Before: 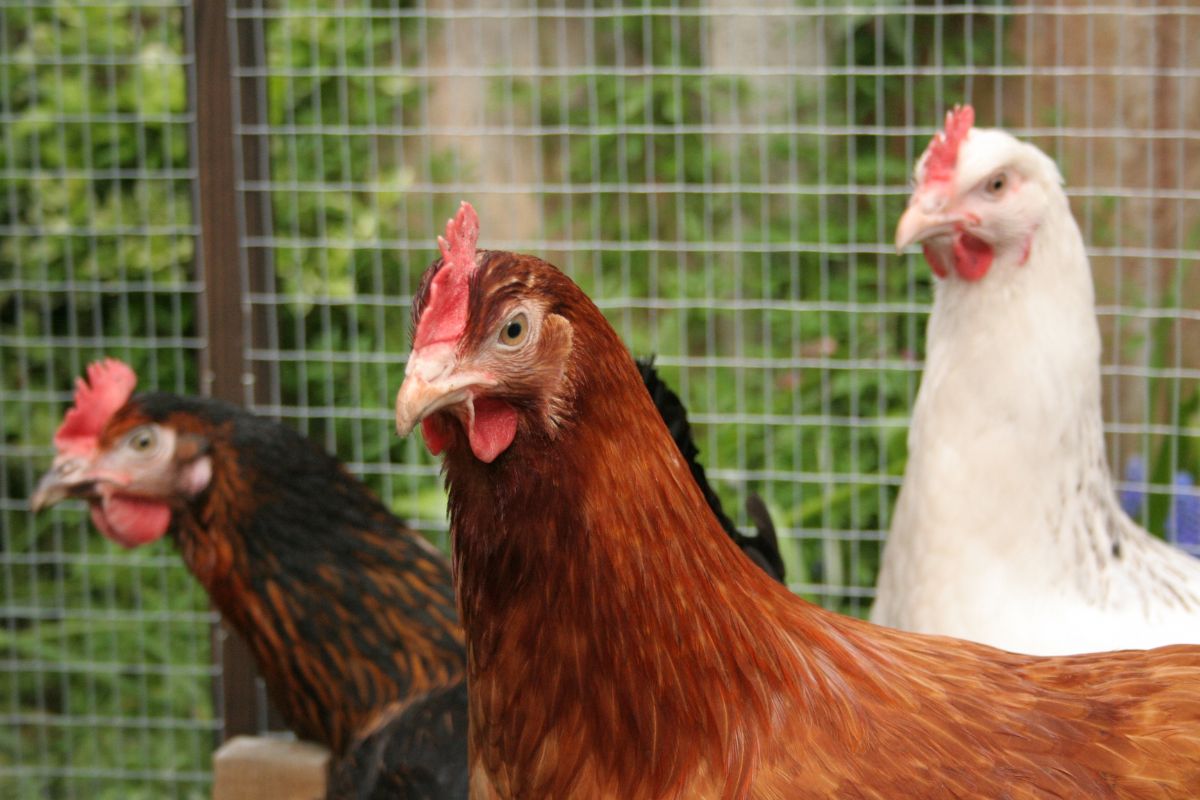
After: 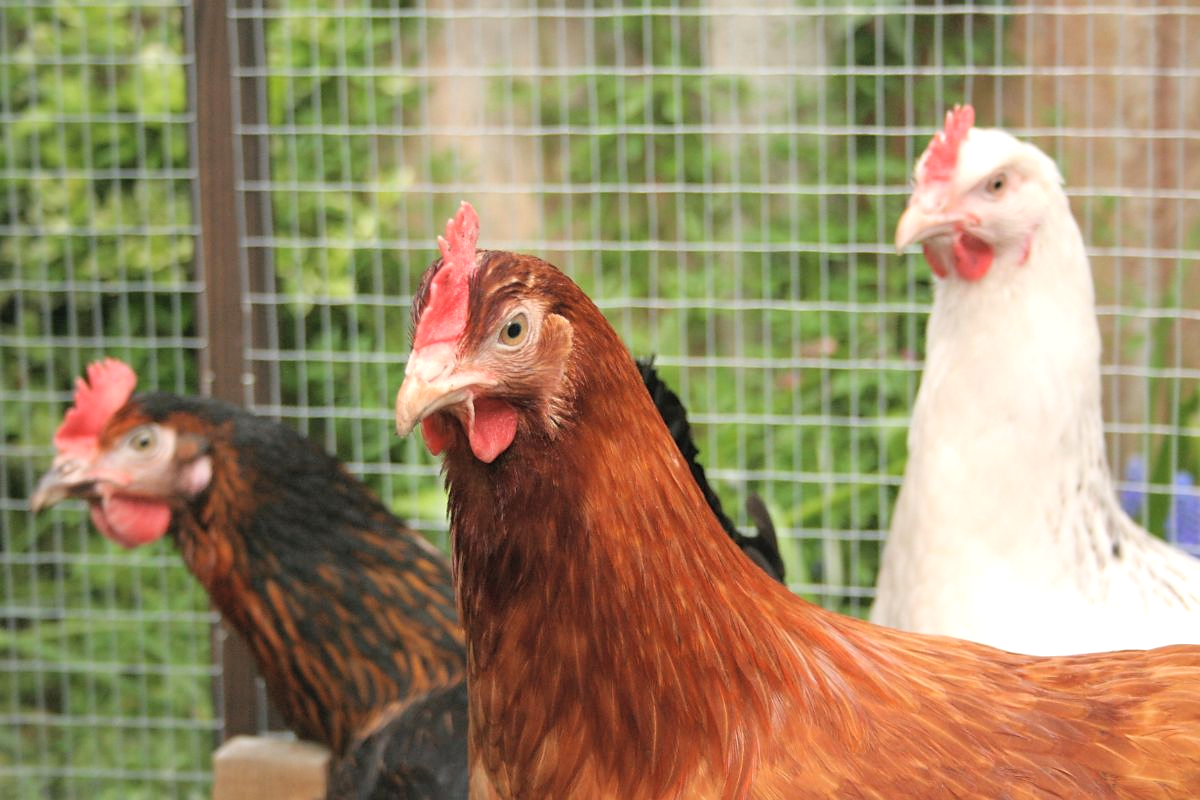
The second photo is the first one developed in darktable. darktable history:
sharpen: radius 1.458, amount 0.398, threshold 1.271
contrast brightness saturation: brightness 0.13
exposure: black level correction 0, exposure 0.3 EV, compensate highlight preservation false
